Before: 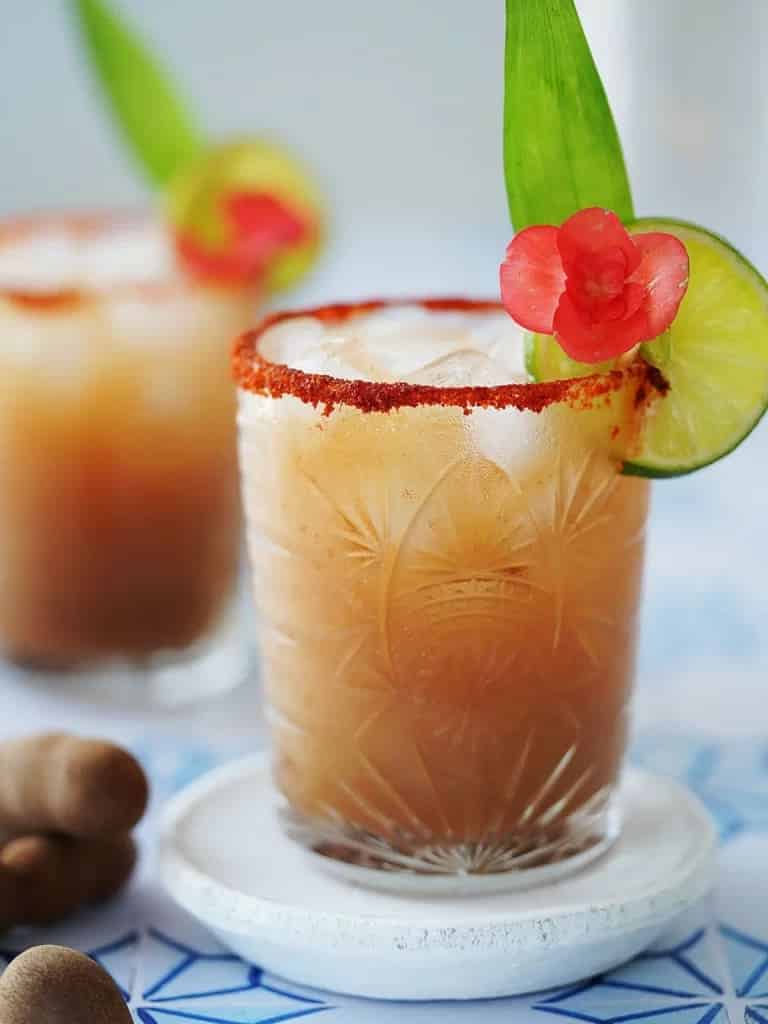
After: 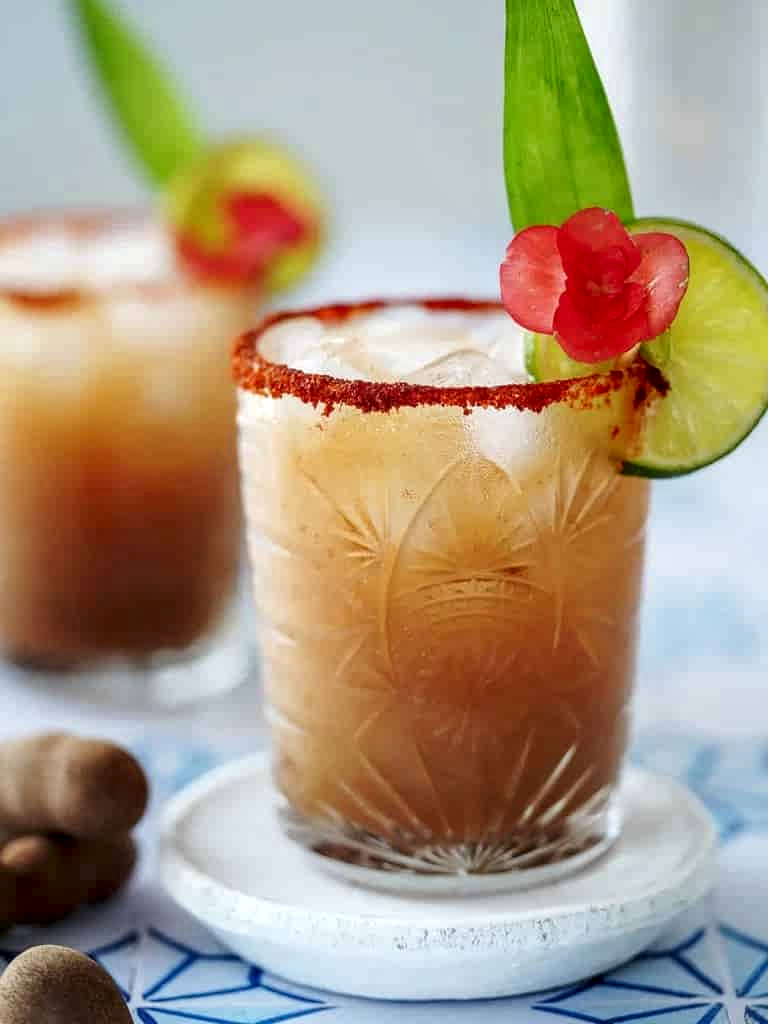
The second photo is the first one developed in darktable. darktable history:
color balance: on, module defaults
local contrast: highlights 25%, detail 150%
